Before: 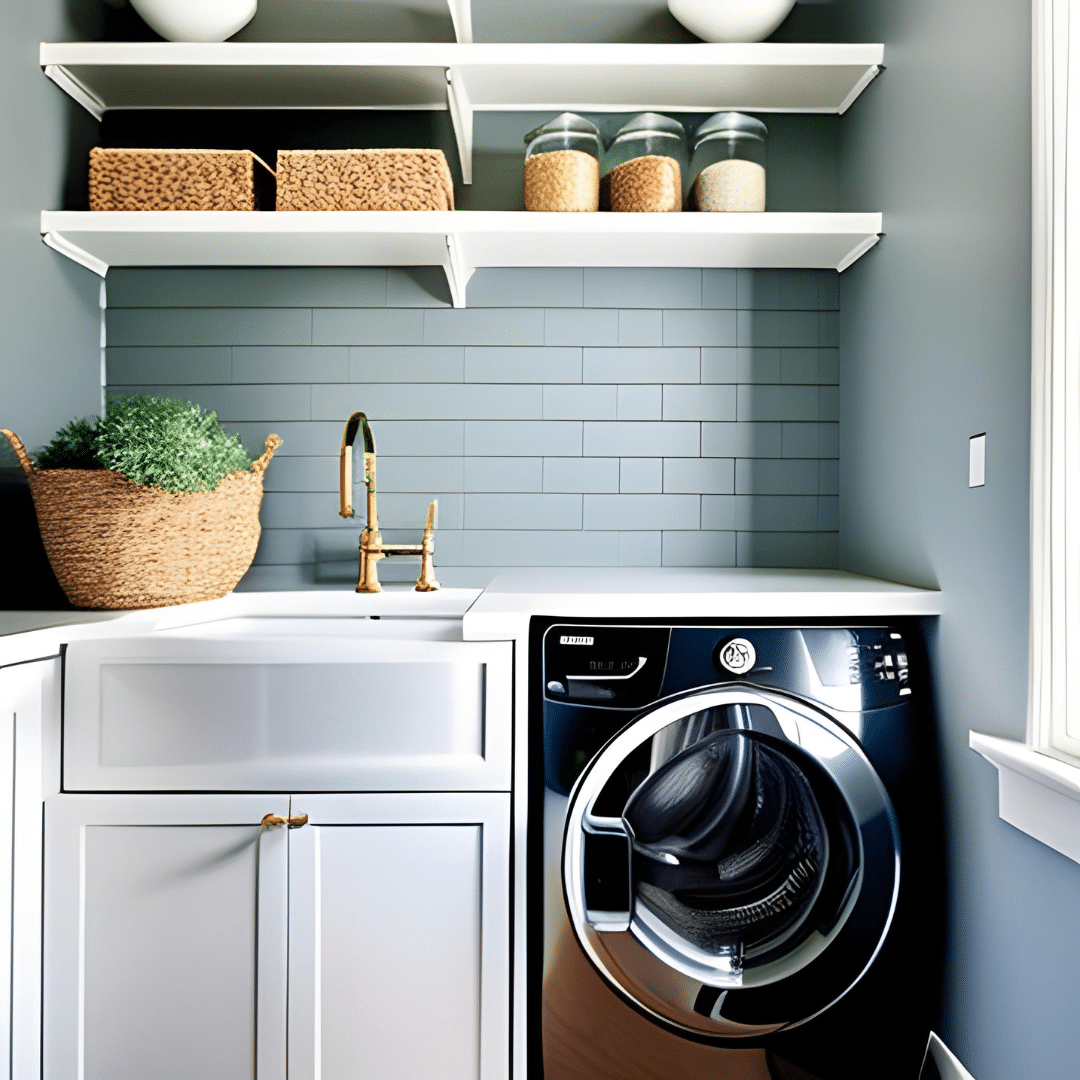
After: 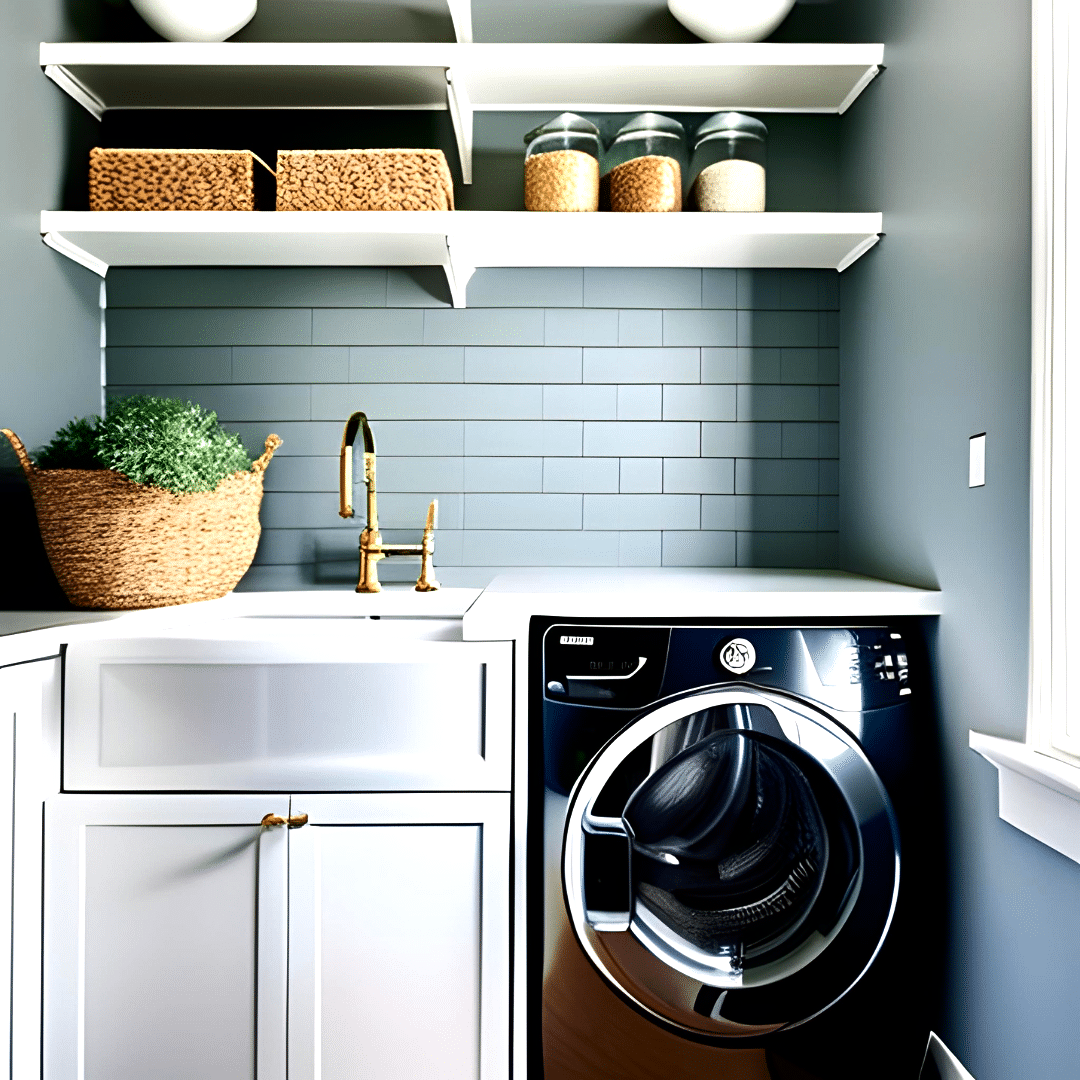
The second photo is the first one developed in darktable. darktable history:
tone equalizer: -8 EV -0.38 EV, -7 EV -0.421 EV, -6 EV -0.306 EV, -5 EV -0.243 EV, -3 EV 0.192 EV, -2 EV 0.36 EV, -1 EV 0.4 EV, +0 EV 0.413 EV, edges refinement/feathering 500, mask exposure compensation -1.57 EV, preserve details no
contrast brightness saturation: contrast 0.066, brightness -0.136, saturation 0.108
